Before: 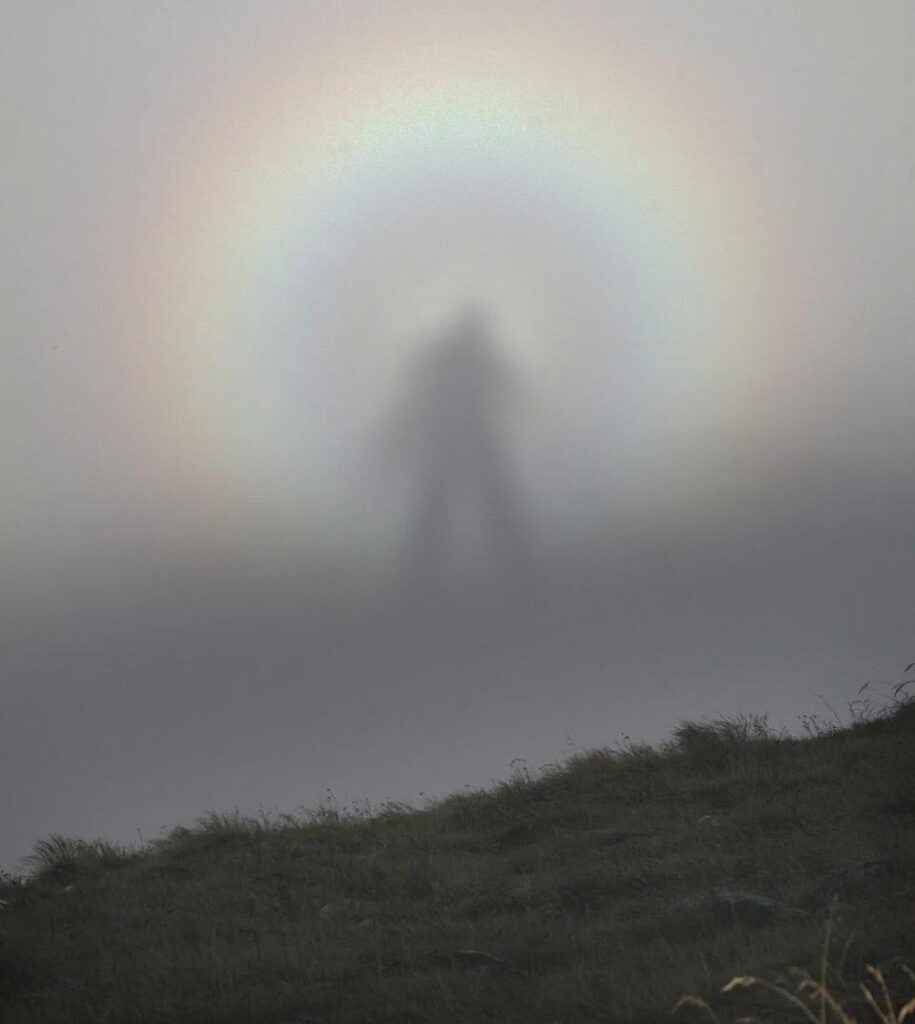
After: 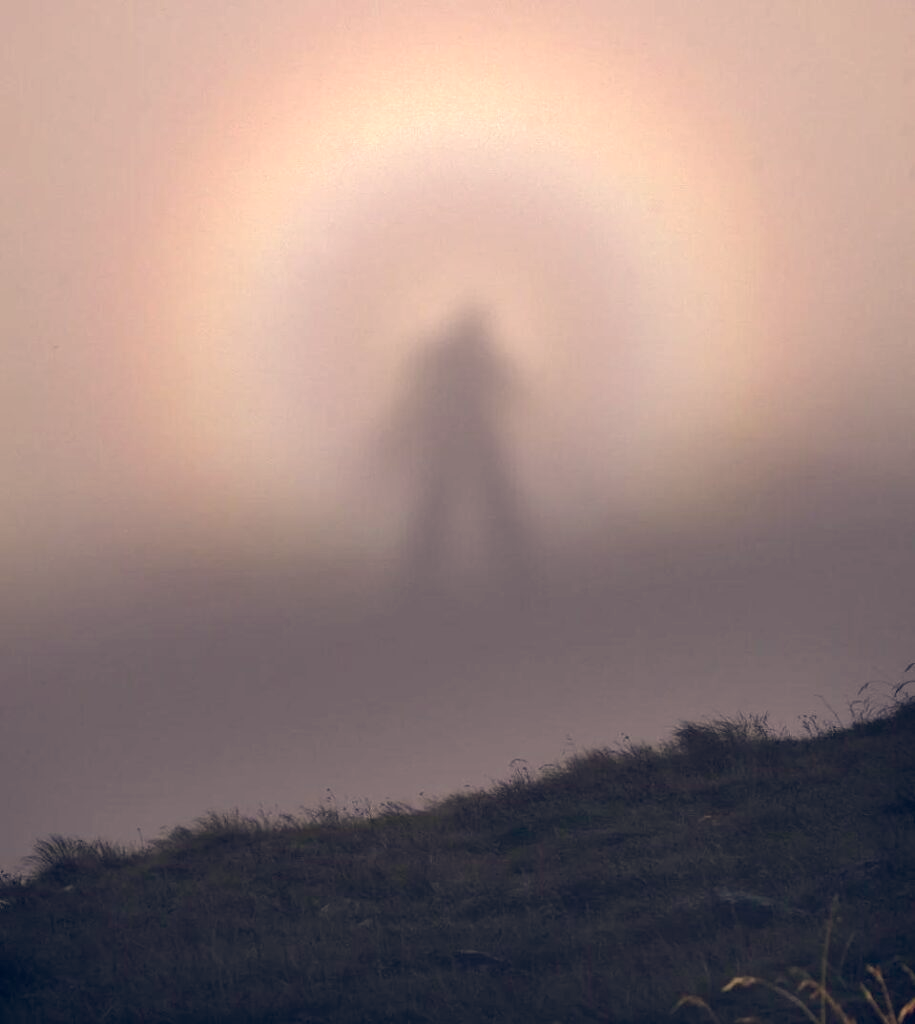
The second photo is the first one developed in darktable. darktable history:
color correction: highlights a* 11.96, highlights b* 11.58
color balance rgb: highlights gain › chroma 2.94%, highlights gain › hue 60.57°, global offset › chroma 0.25%, global offset › hue 256.52°, perceptual saturation grading › global saturation 20%, perceptual saturation grading › highlights -50%, perceptual saturation grading › shadows 30%, contrast 15%
